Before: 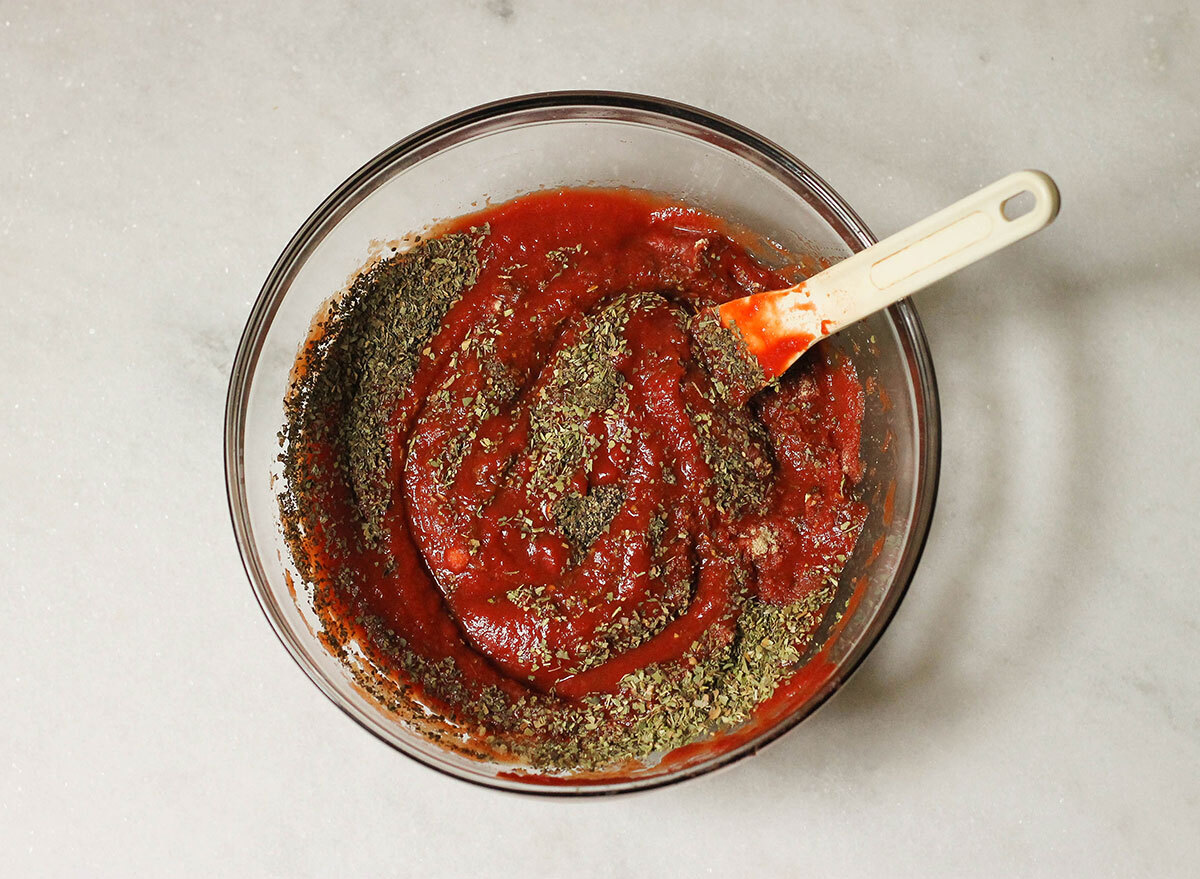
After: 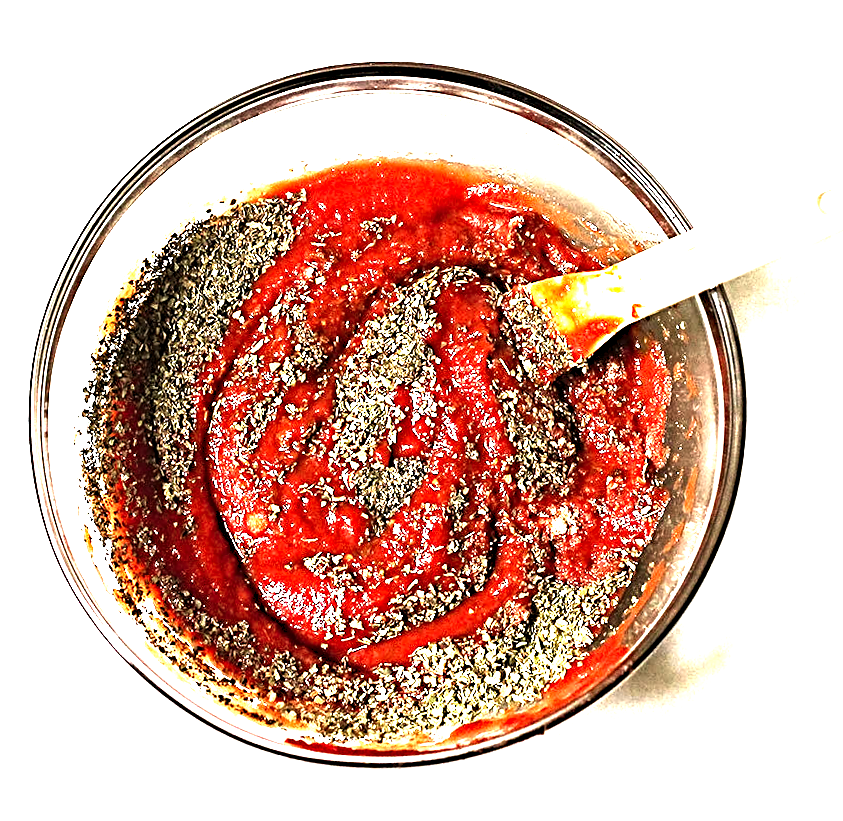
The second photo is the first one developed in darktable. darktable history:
crop and rotate: angle -2.93°, left 13.974%, top 0.022%, right 10.882%, bottom 0.076%
contrast brightness saturation: contrast 0.013, saturation -0.06
sharpen: radius 4.935
tone equalizer: -8 EV -0.782 EV, -7 EV -0.73 EV, -6 EV -0.63 EV, -5 EV -0.364 EV, -3 EV 0.381 EV, -2 EV 0.6 EV, -1 EV 0.696 EV, +0 EV 0.775 EV, edges refinement/feathering 500, mask exposure compensation -1.57 EV, preserve details no
levels: levels [0, 0.281, 0.562]
